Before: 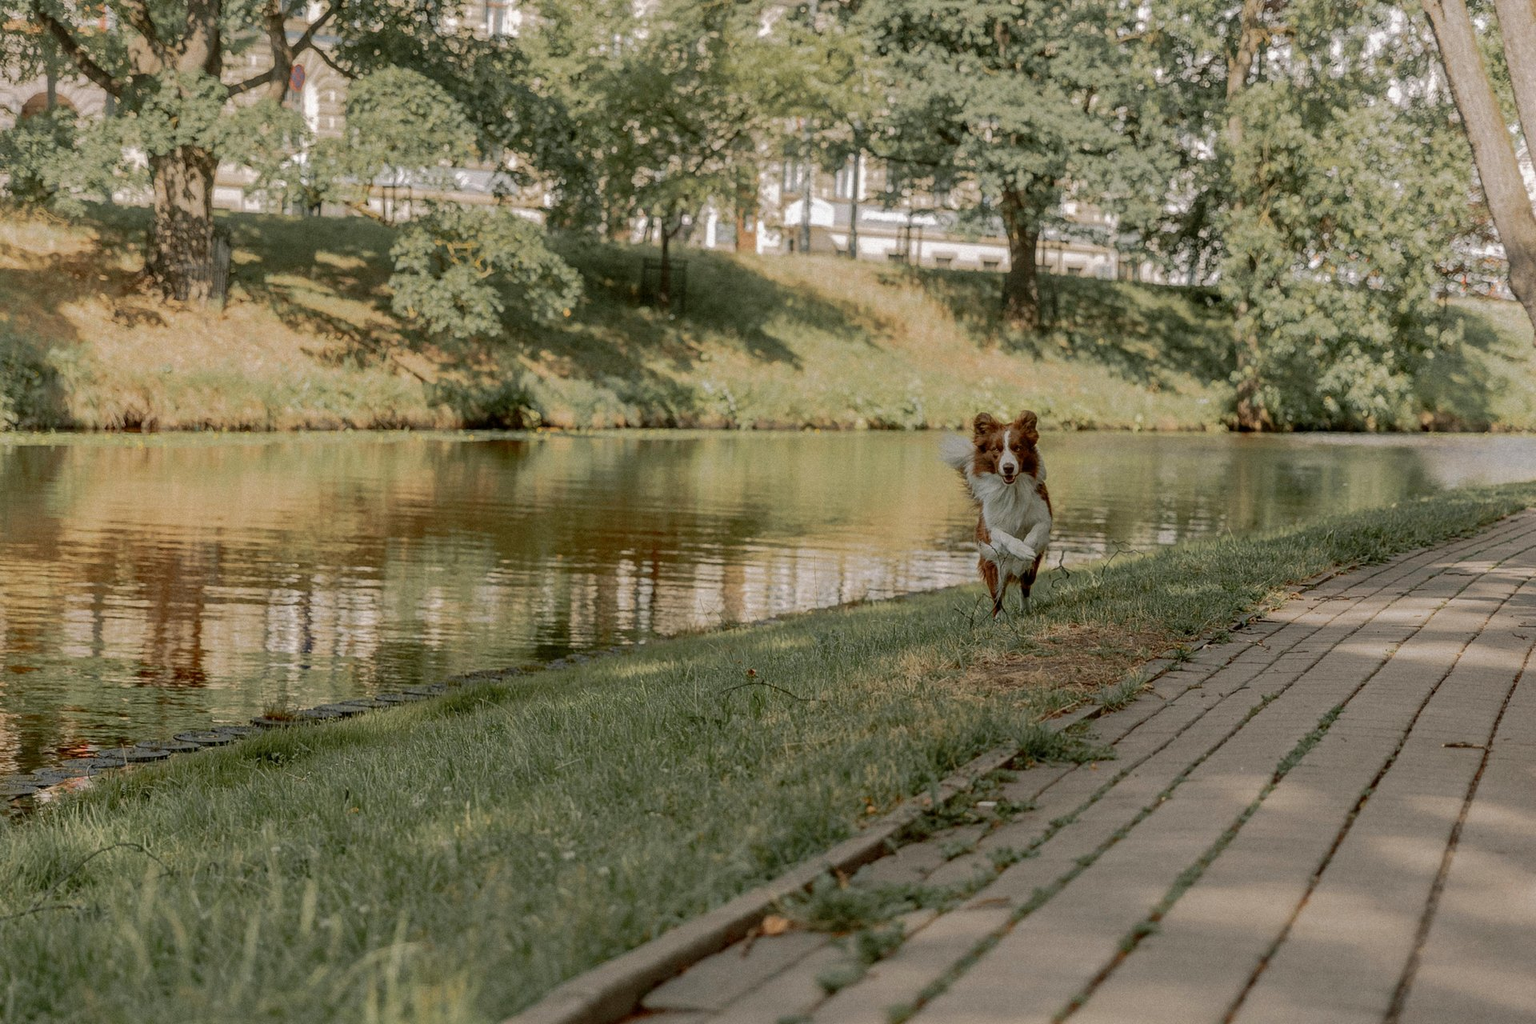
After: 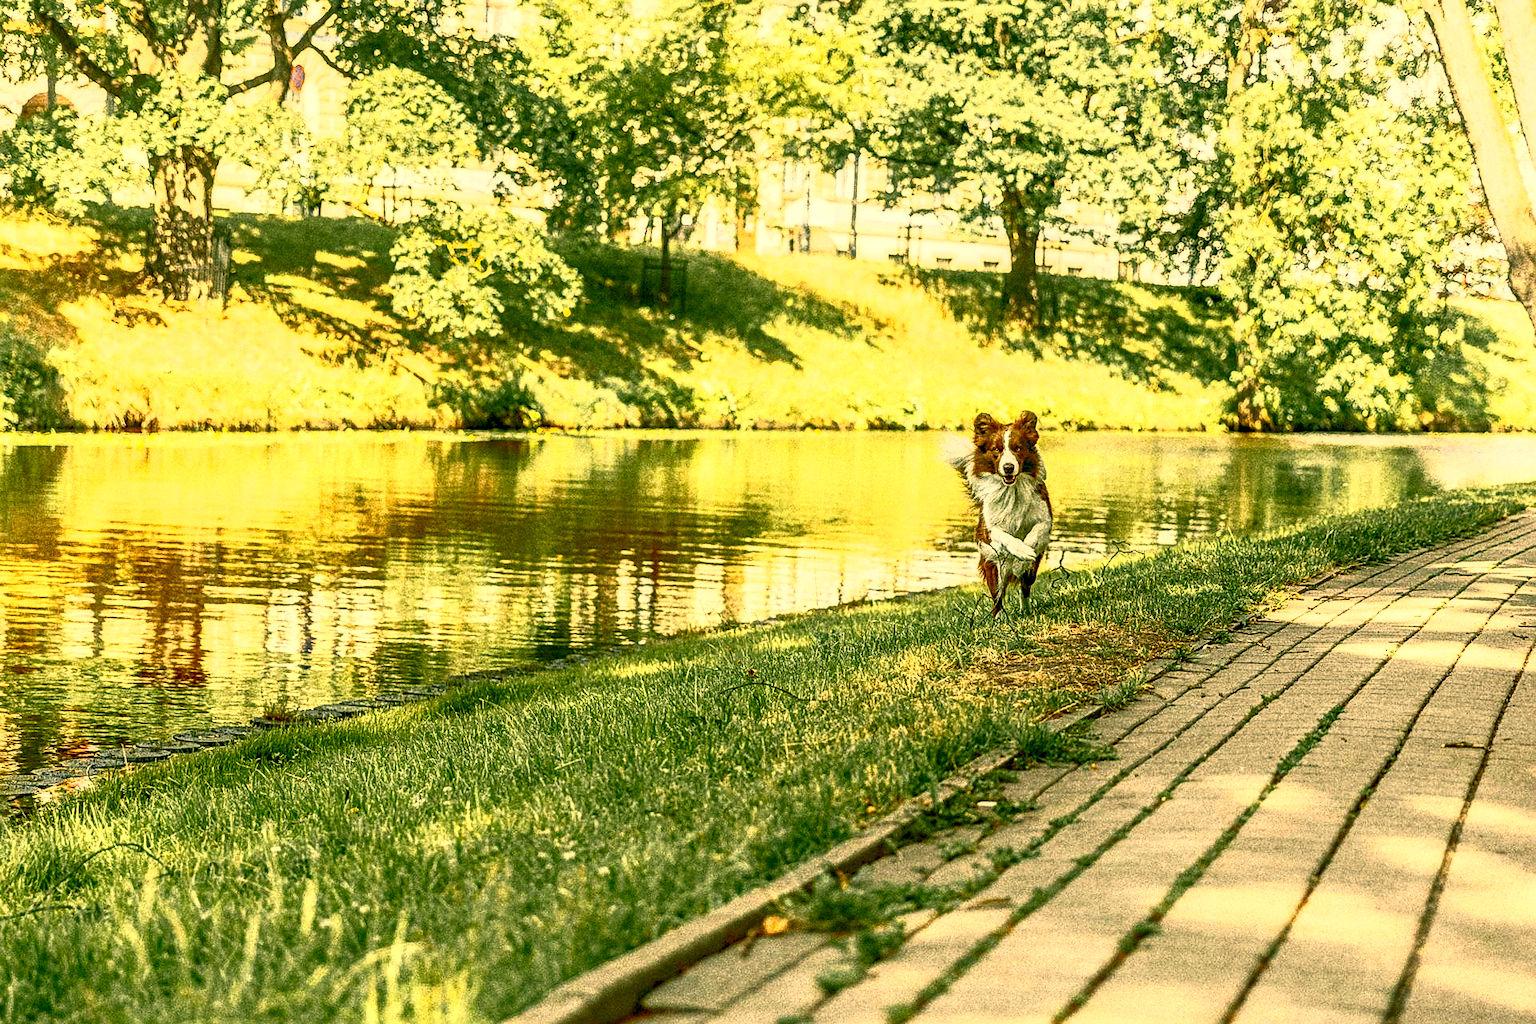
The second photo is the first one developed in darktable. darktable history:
exposure: black level correction 0.001, compensate highlight preservation false
sharpen: on, module defaults
color correction: highlights a* 5.03, highlights b* 24.58, shadows a* -16.21, shadows b* 3.81
contrast brightness saturation: contrast 0.998, brightness 0.987, saturation 0.985
local contrast: highlights 62%, detail 143%, midtone range 0.425
